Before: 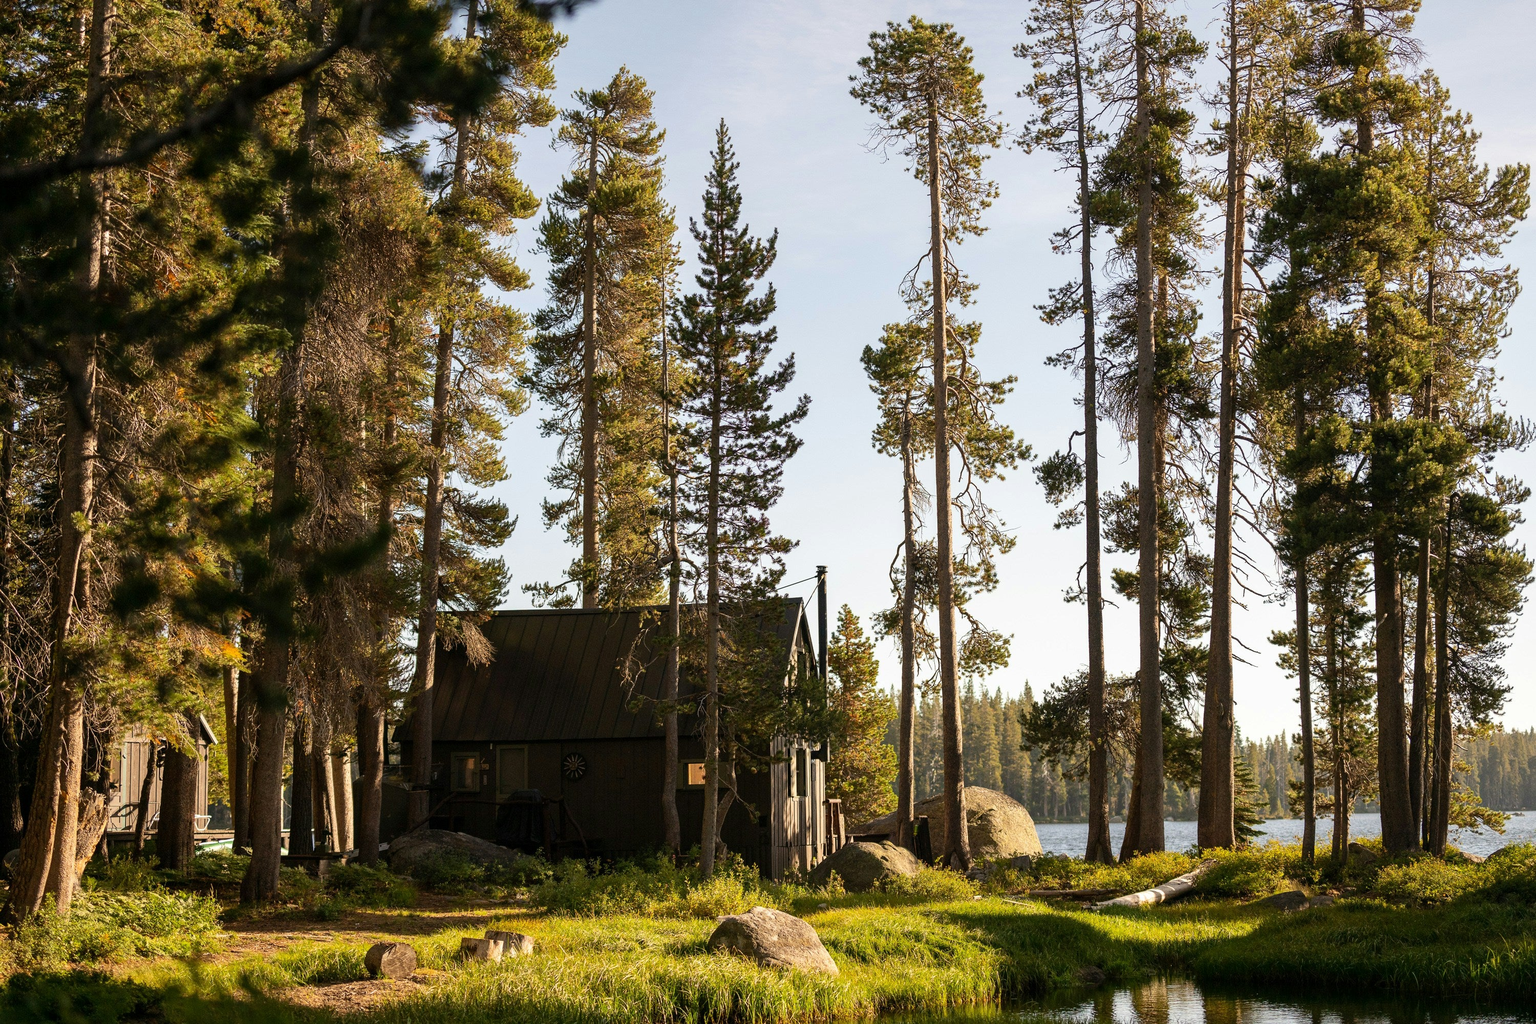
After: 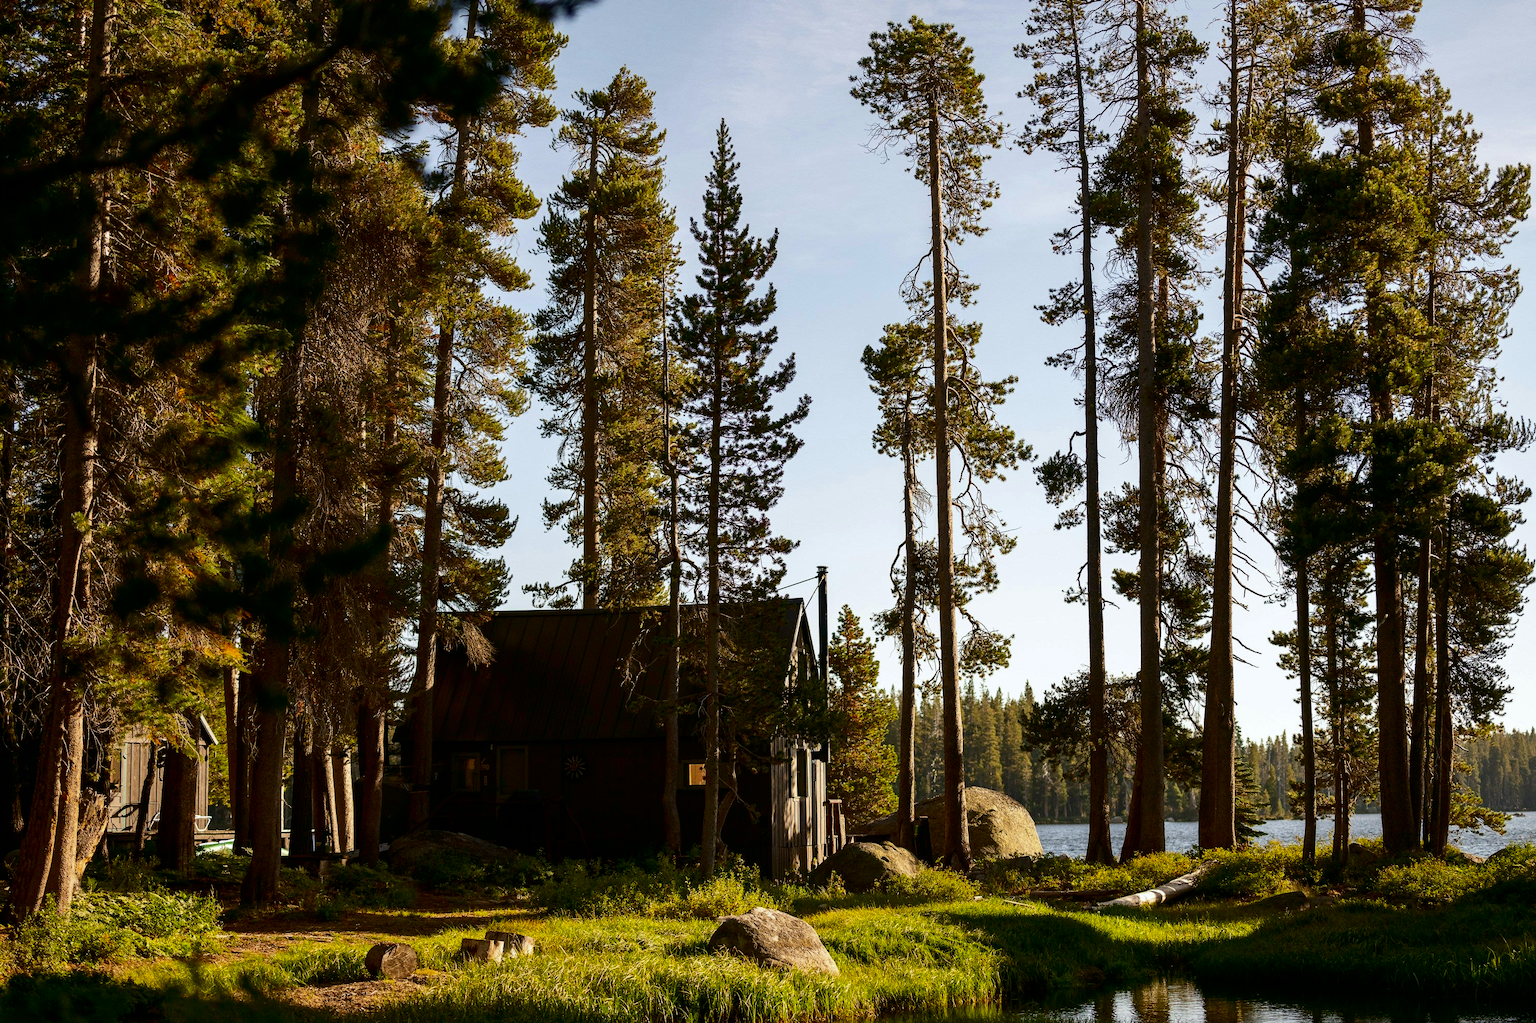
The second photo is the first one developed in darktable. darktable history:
contrast brightness saturation: contrast 0.1, brightness -0.26, saturation 0.14
white balance: red 0.982, blue 1.018
